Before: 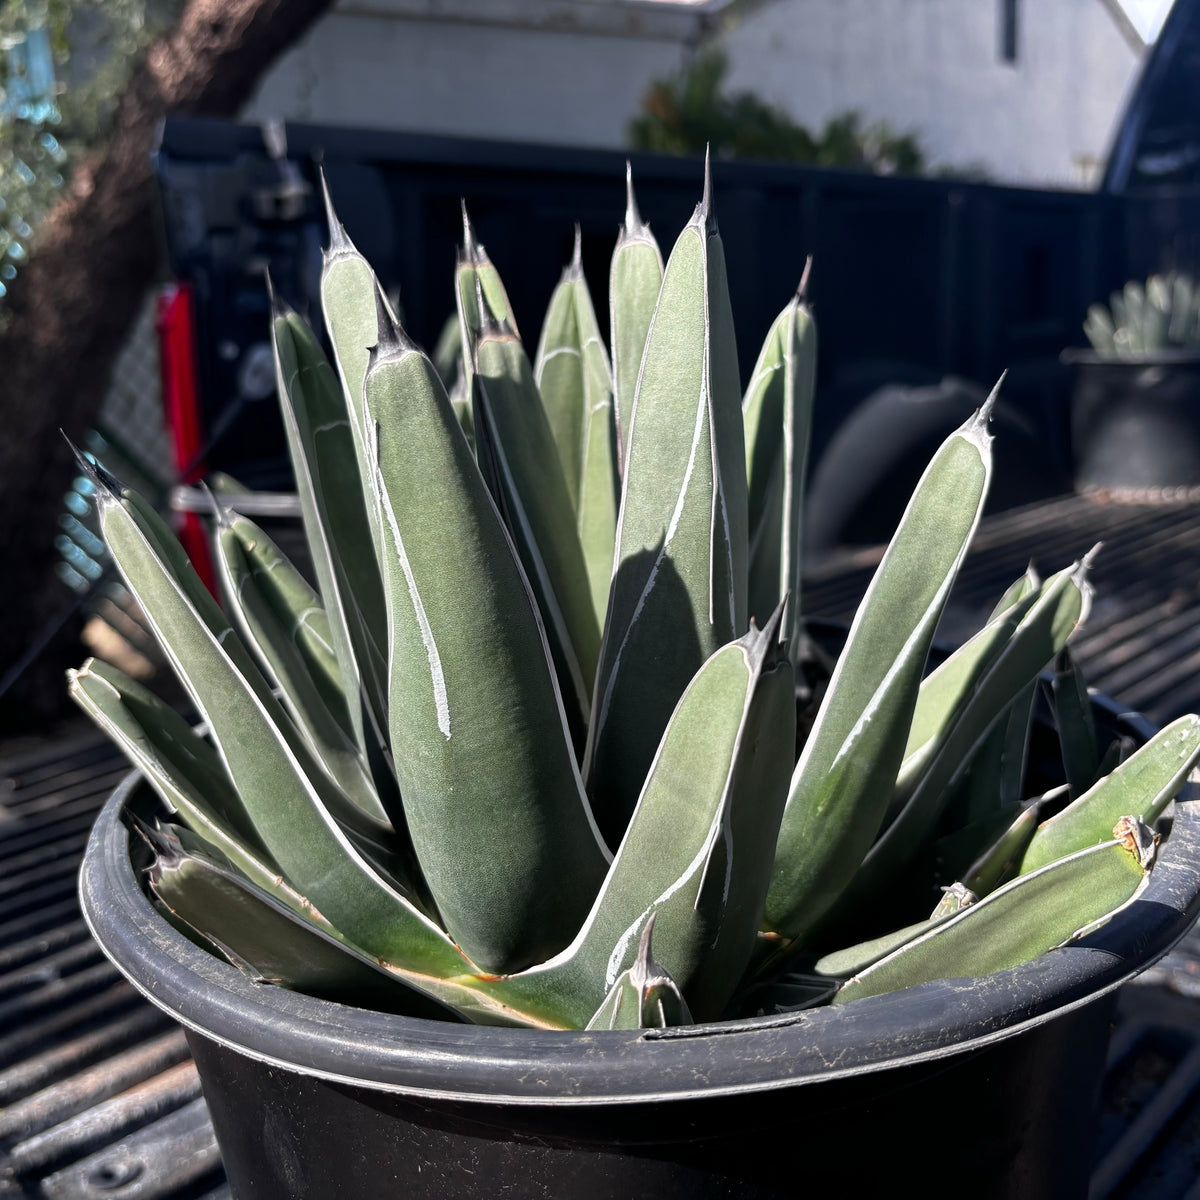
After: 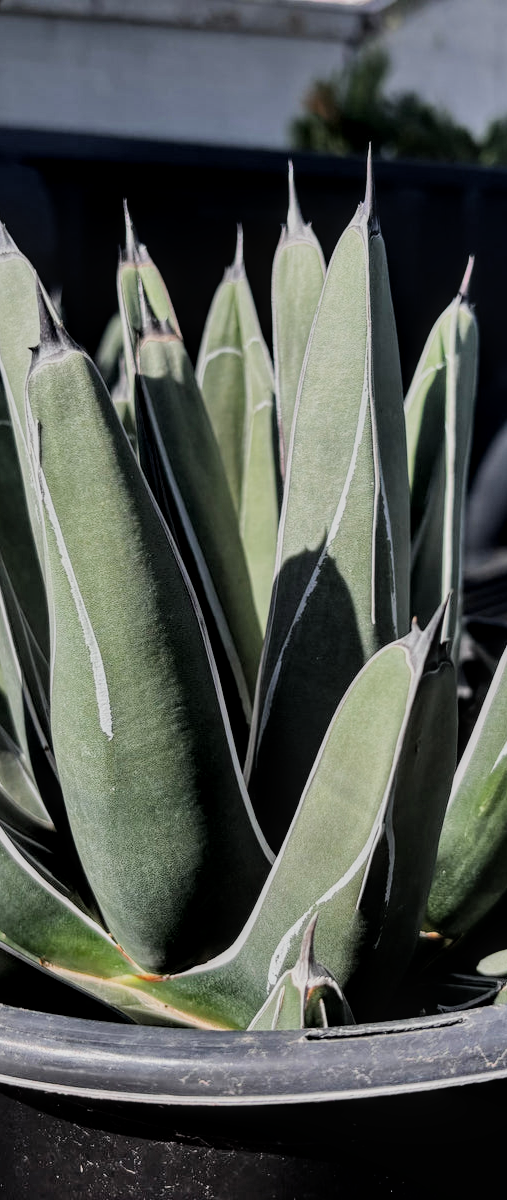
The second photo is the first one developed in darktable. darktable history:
filmic rgb: black relative exposure -7.17 EV, white relative exposure 5.37 EV, hardness 3.02
crop: left 28.243%, right 29.495%
local contrast: detail 130%
shadows and highlights: soften with gaussian
